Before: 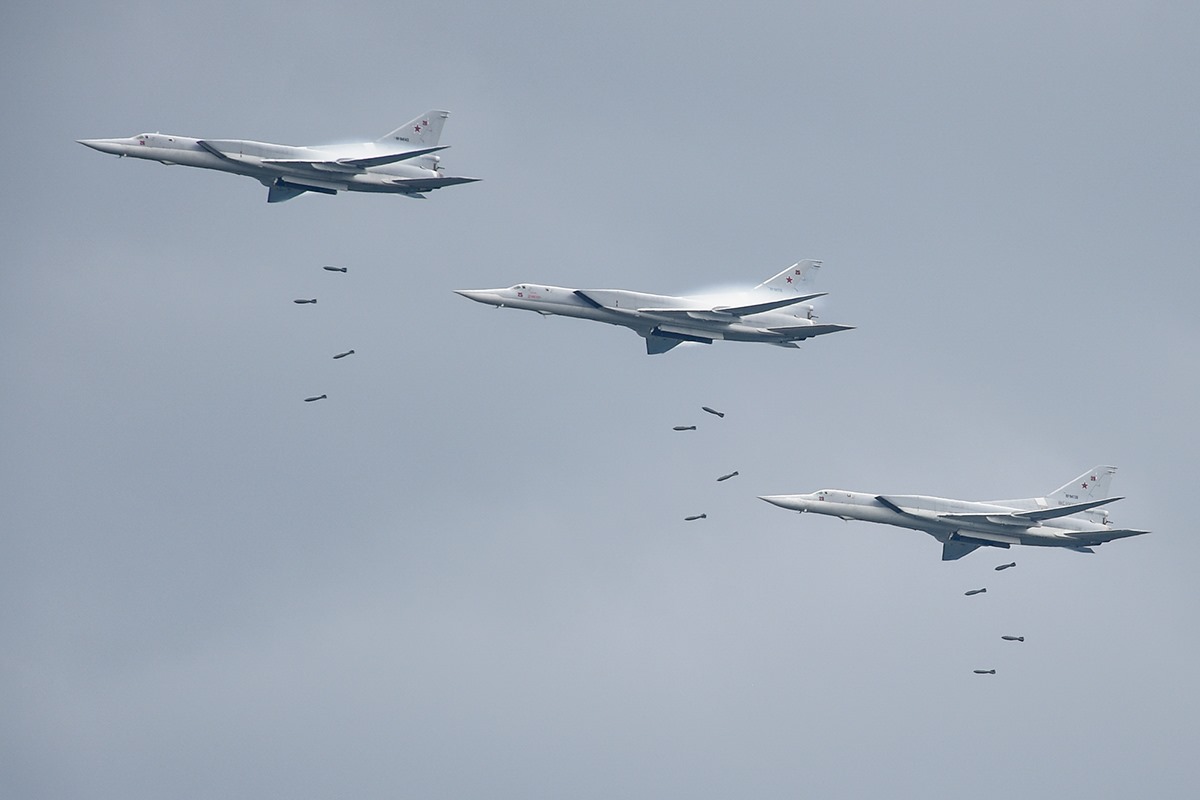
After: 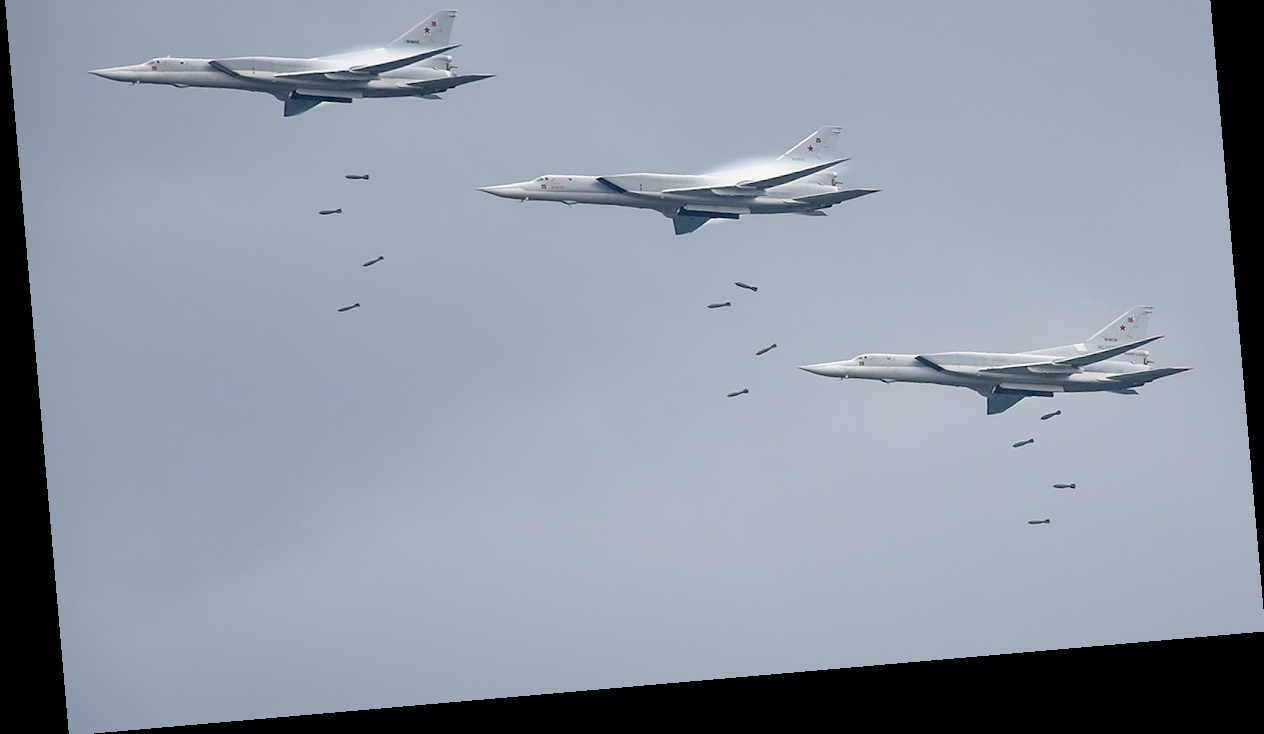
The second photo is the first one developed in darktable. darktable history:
rotate and perspective: rotation -4.98°, automatic cropping off
crop and rotate: top 18.507%
